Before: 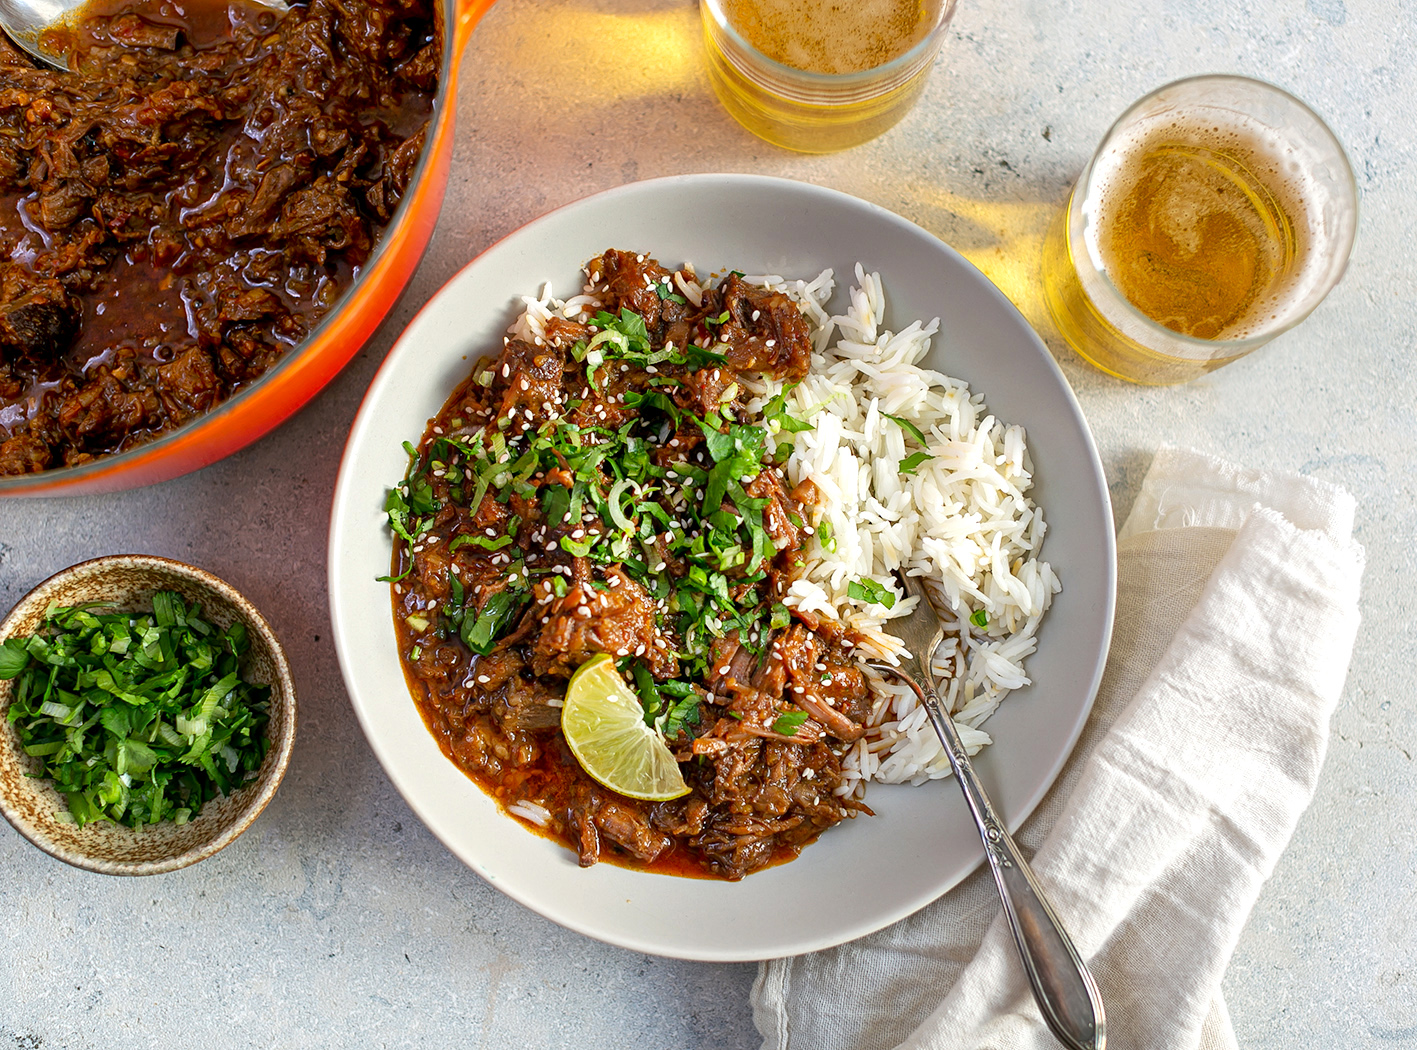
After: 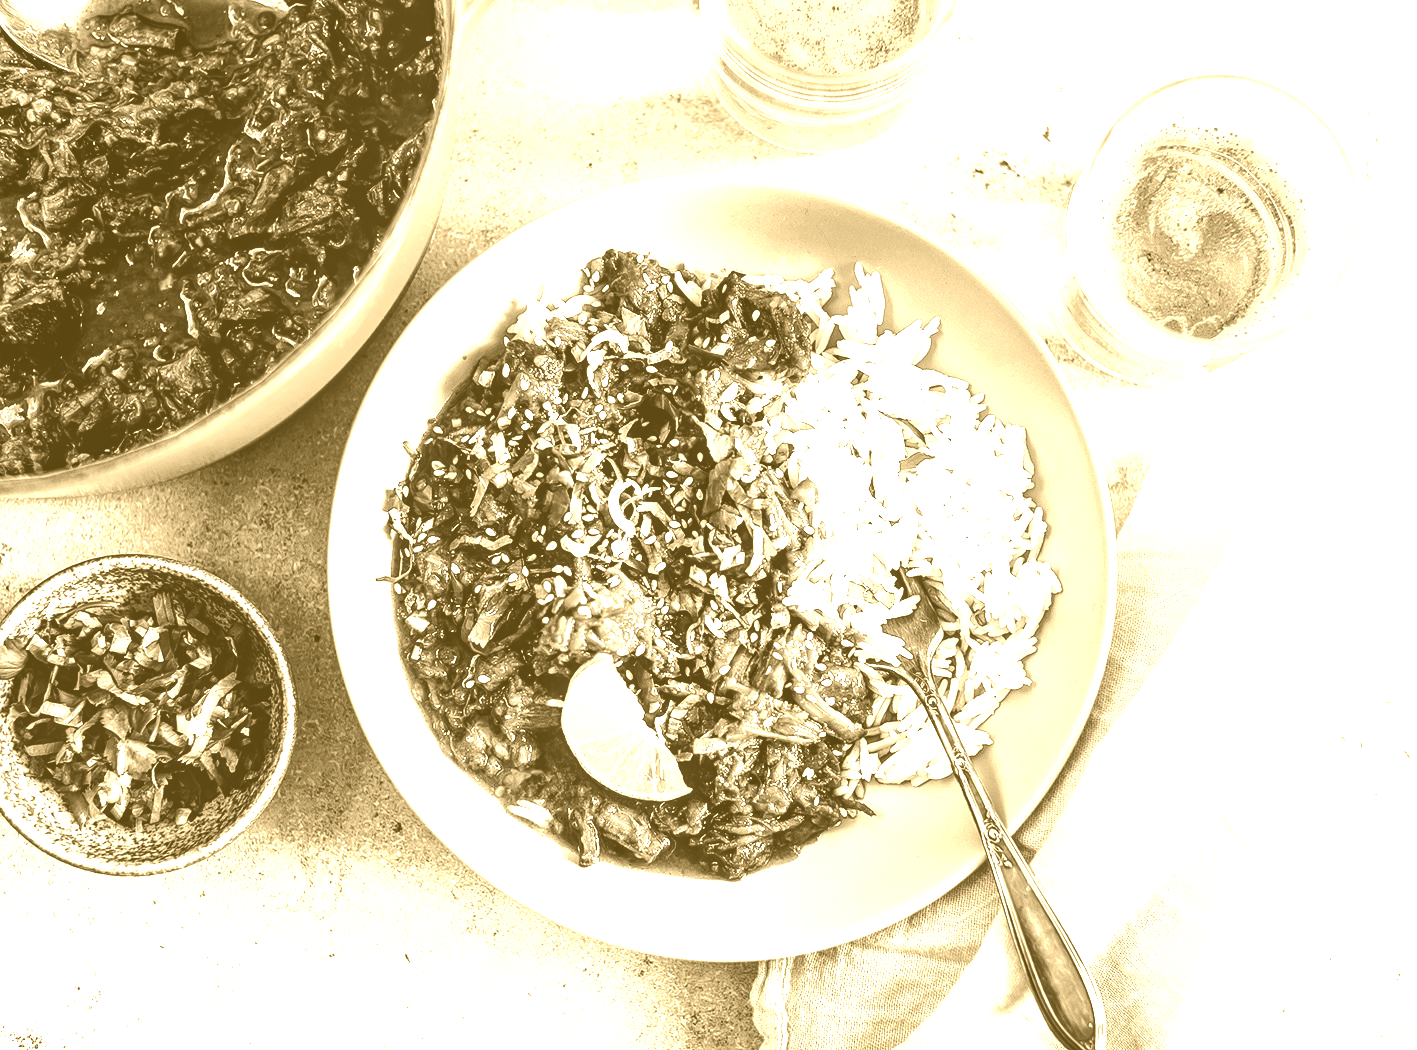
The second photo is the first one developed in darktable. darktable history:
tone equalizer: -8 EV -0.417 EV, -7 EV -0.389 EV, -6 EV -0.333 EV, -5 EV -0.222 EV, -3 EV 0.222 EV, -2 EV 0.333 EV, -1 EV 0.389 EV, +0 EV 0.417 EV, edges refinement/feathering 500, mask exposure compensation -1.57 EV, preserve details no
base curve: curves: ch0 [(0, 0.036) (0.007, 0.037) (0.604, 0.887) (1, 1)], preserve colors none
tone curve: curves: ch0 [(0.003, 0.015) (0.104, 0.07) (0.236, 0.218) (0.401, 0.443) (0.495, 0.55) (0.65, 0.68) (0.832, 0.858) (1, 0.977)]; ch1 [(0, 0) (0.161, 0.092) (0.35, 0.33) (0.379, 0.401) (0.45, 0.466) (0.489, 0.499) (0.55, 0.56) (0.621, 0.615) (0.718, 0.734) (1, 1)]; ch2 [(0, 0) (0.369, 0.427) (0.44, 0.434) (0.502, 0.501) (0.557, 0.55) (0.586, 0.59) (1, 1)], color space Lab, independent channels, preserve colors none
levels: mode automatic, black 0.023%, white 99.97%, levels [0.062, 0.494, 0.925]
white balance: red 1.05, blue 1.072
colorize: hue 36°, source mix 100%
local contrast: on, module defaults
